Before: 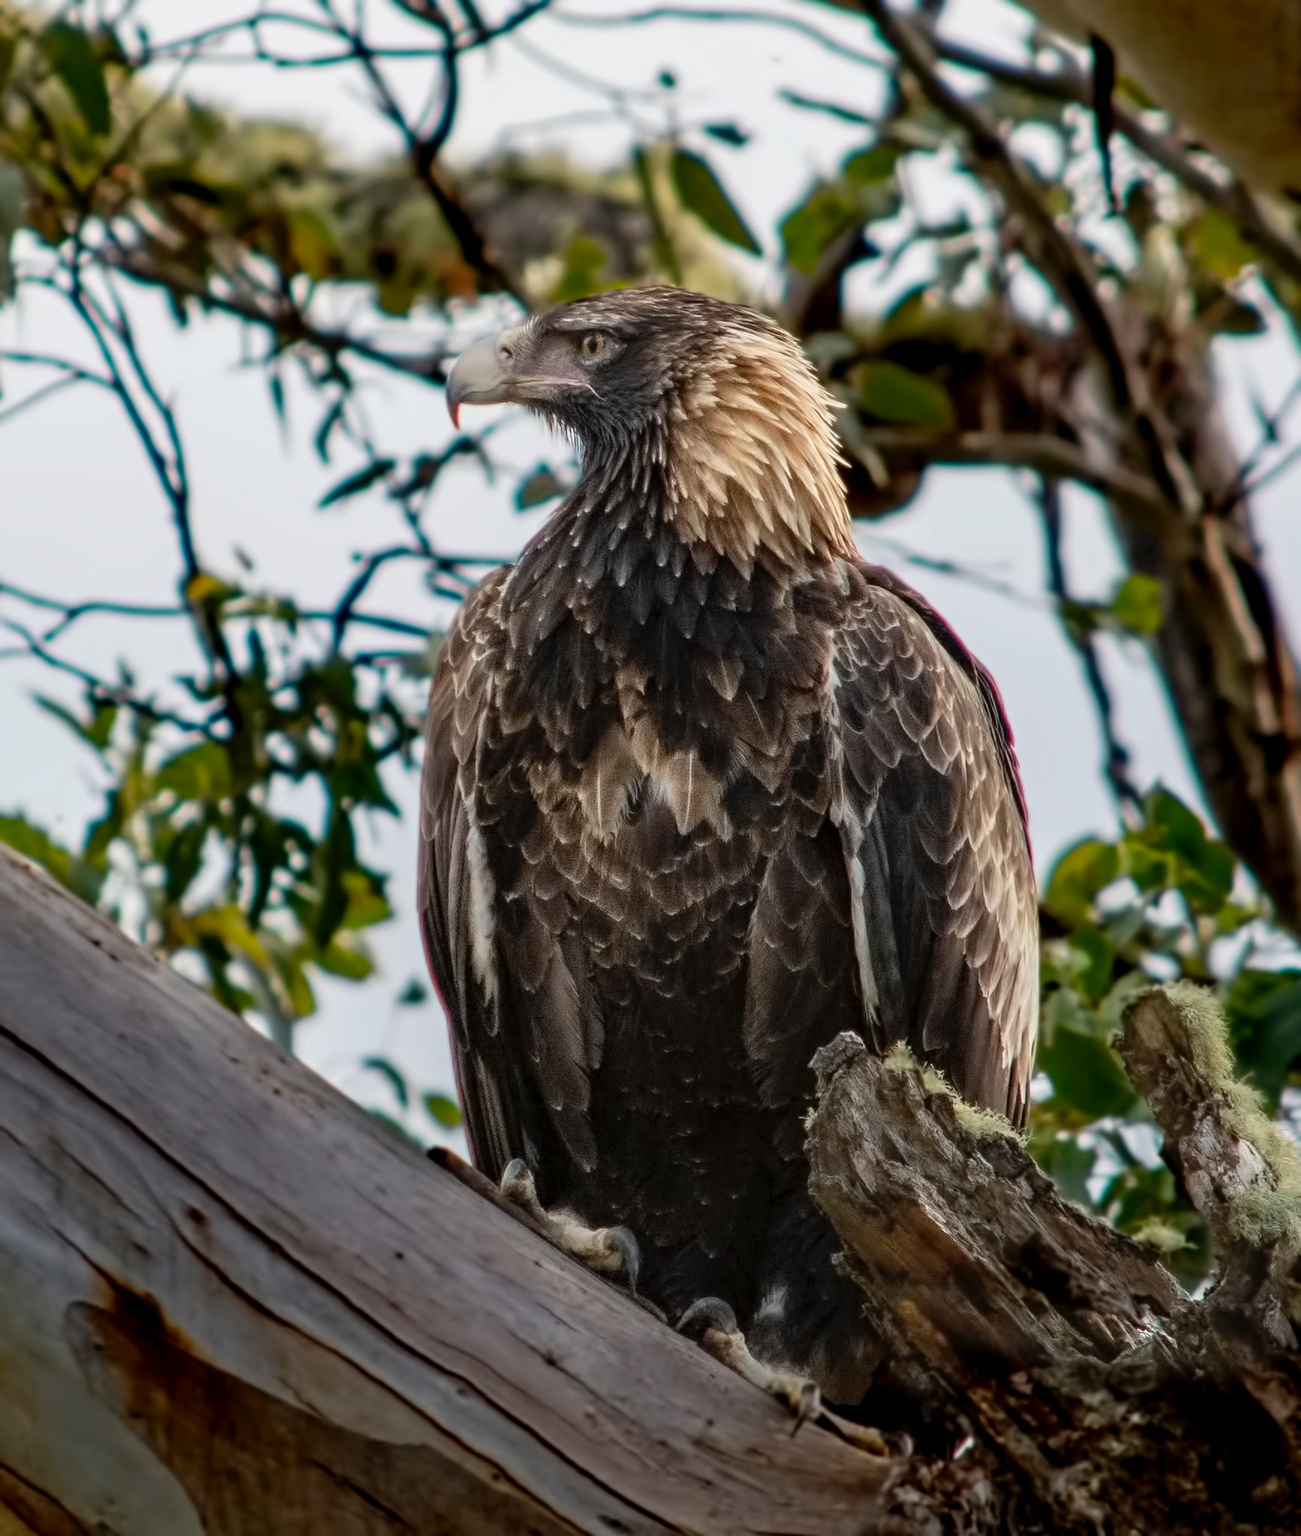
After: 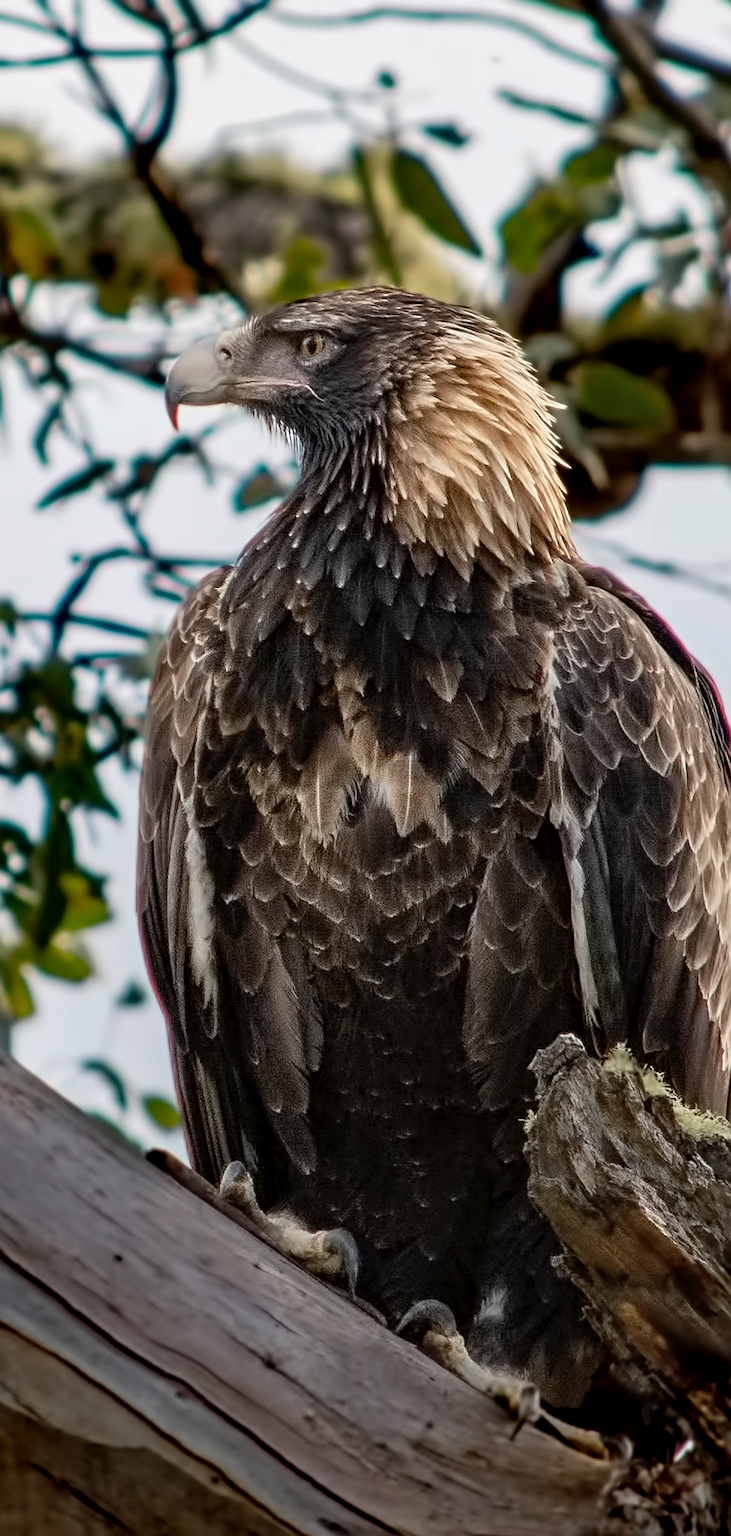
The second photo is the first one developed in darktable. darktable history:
color balance: on, module defaults
sharpen: on, module defaults
crop: left 21.674%, right 22.086%
local contrast: mode bilateral grid, contrast 20, coarseness 50, detail 120%, midtone range 0.2
